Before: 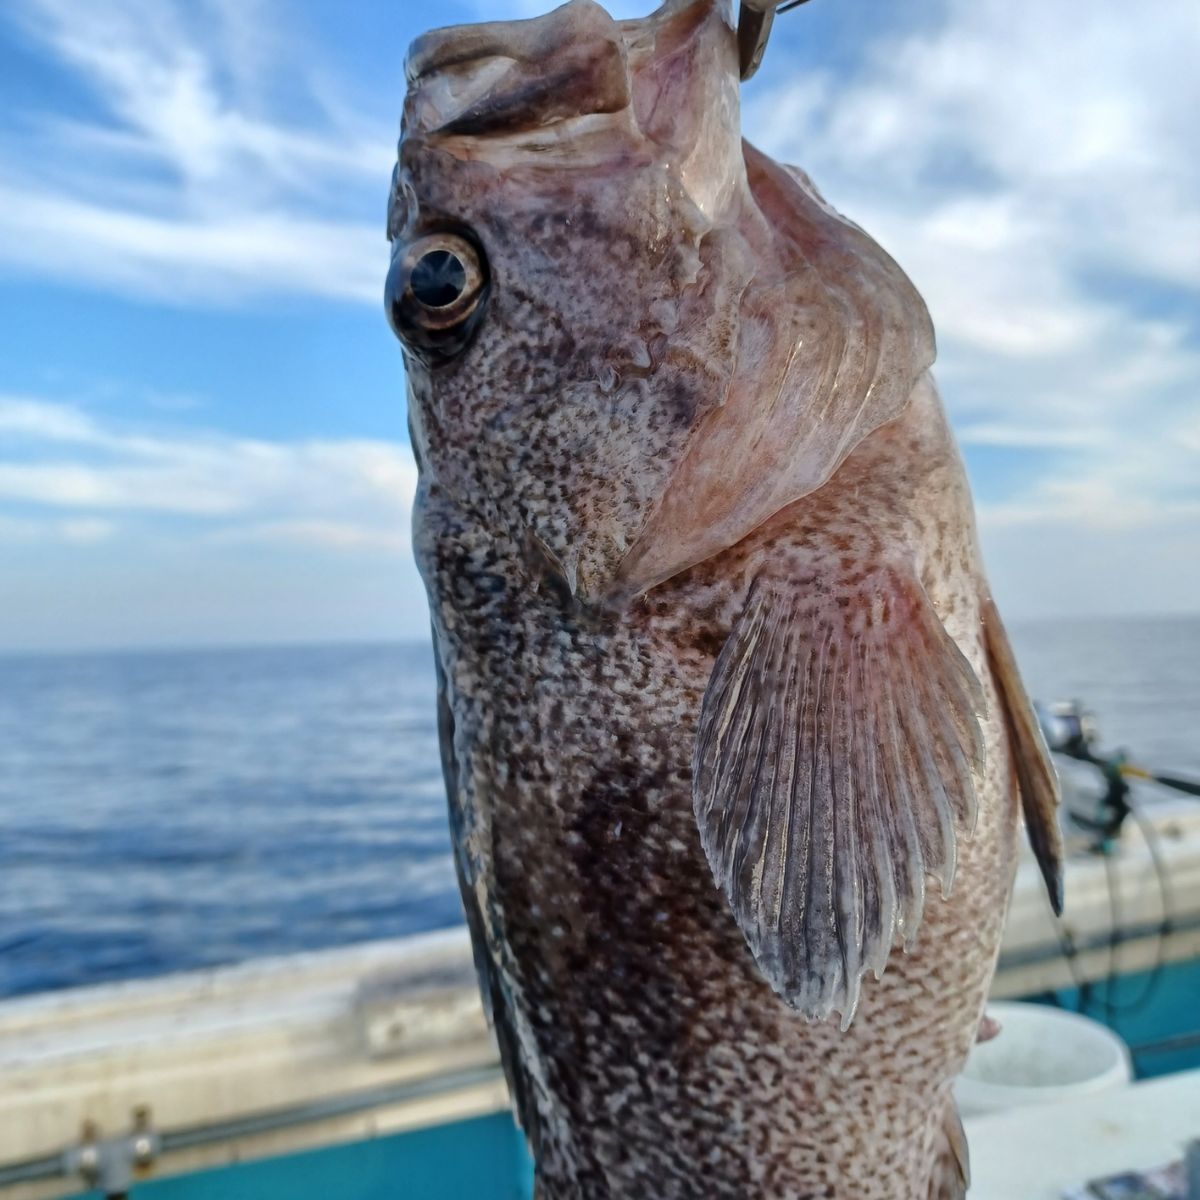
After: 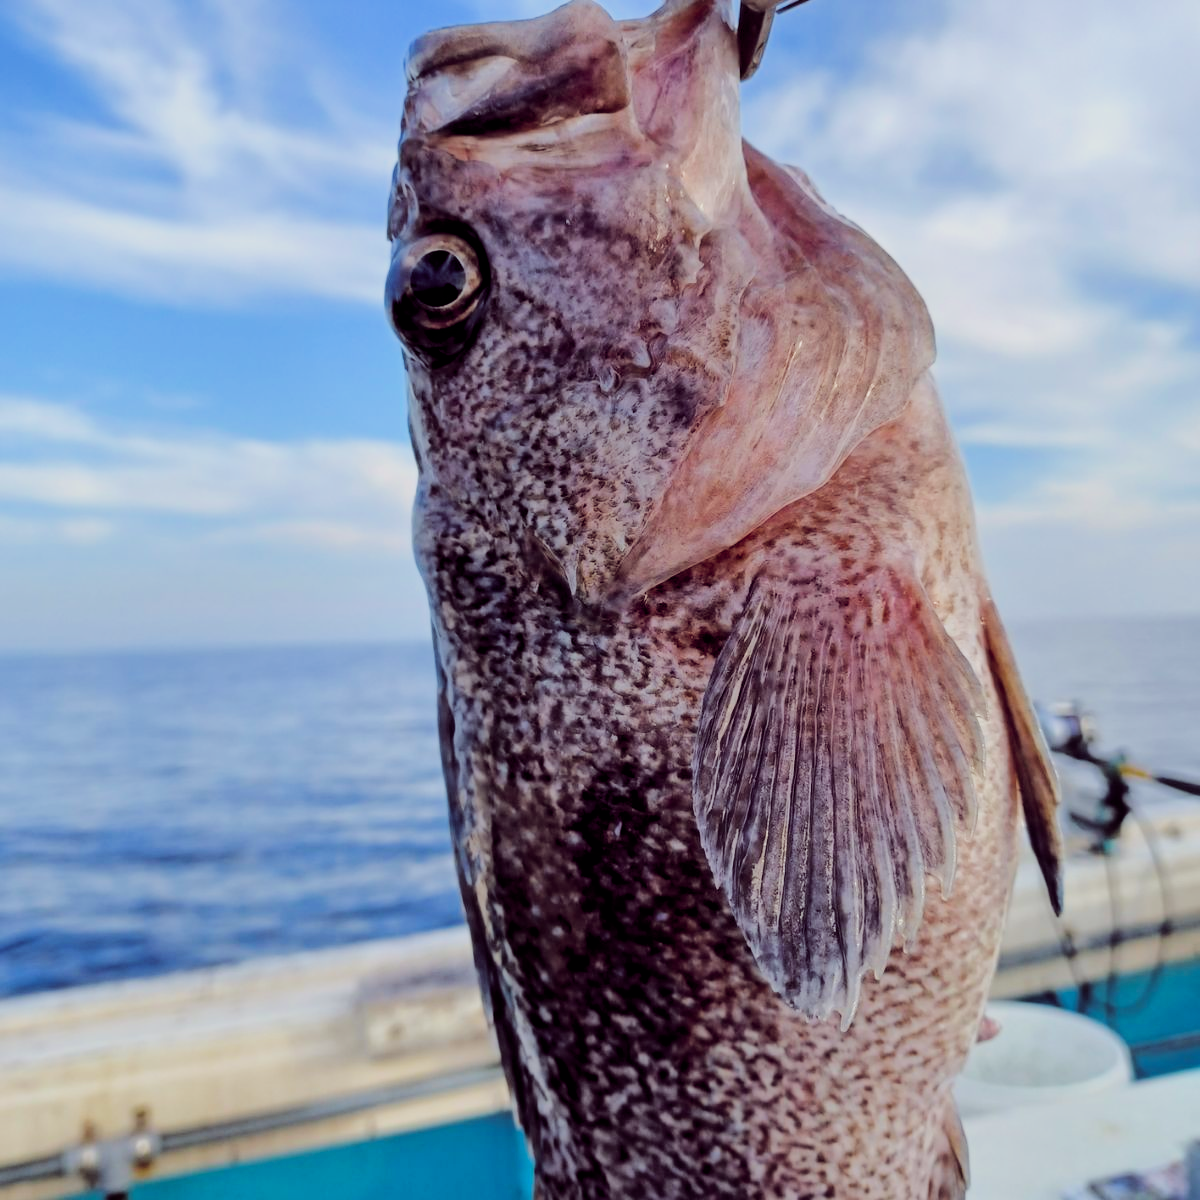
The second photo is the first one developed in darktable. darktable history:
filmic rgb: black relative exposure -5.1 EV, white relative exposure 3.97 EV, hardness 2.88, contrast 1.296
color balance rgb: global offset › chroma 0.28%, global offset › hue 317.14°, perceptual saturation grading › global saturation 30.6%, perceptual brilliance grading › mid-tones 9.78%, perceptual brilliance grading › shadows 14.623%
